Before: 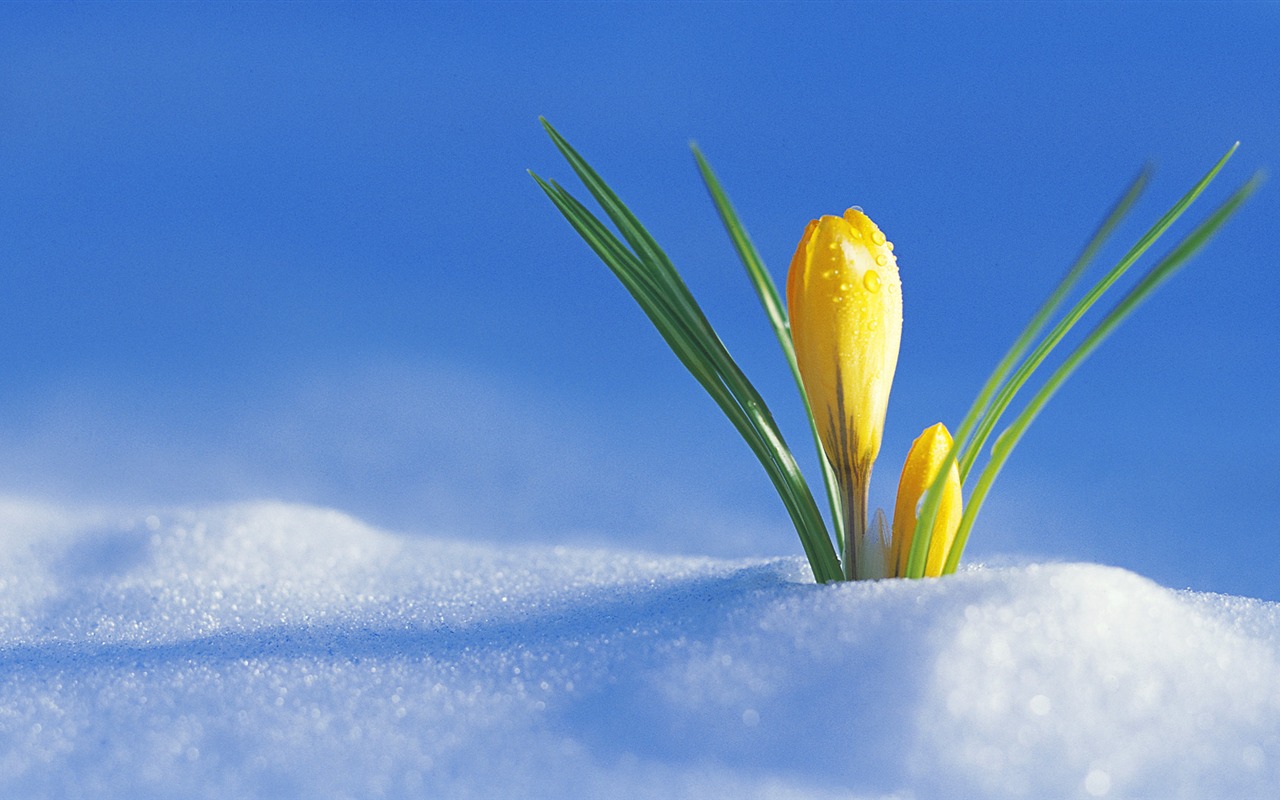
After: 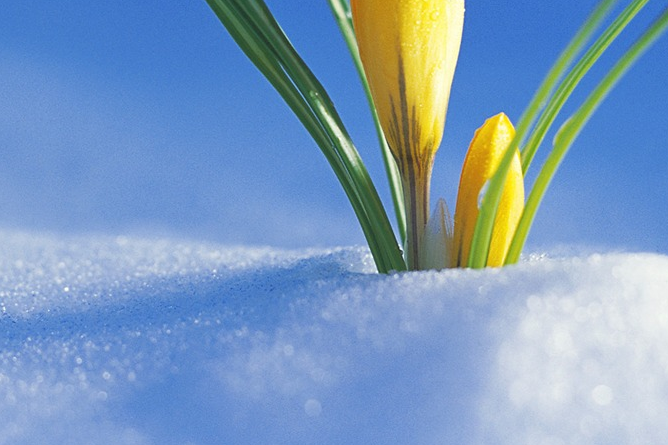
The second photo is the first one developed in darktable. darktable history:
crop: left 34.243%, top 38.874%, right 13.556%, bottom 5.412%
